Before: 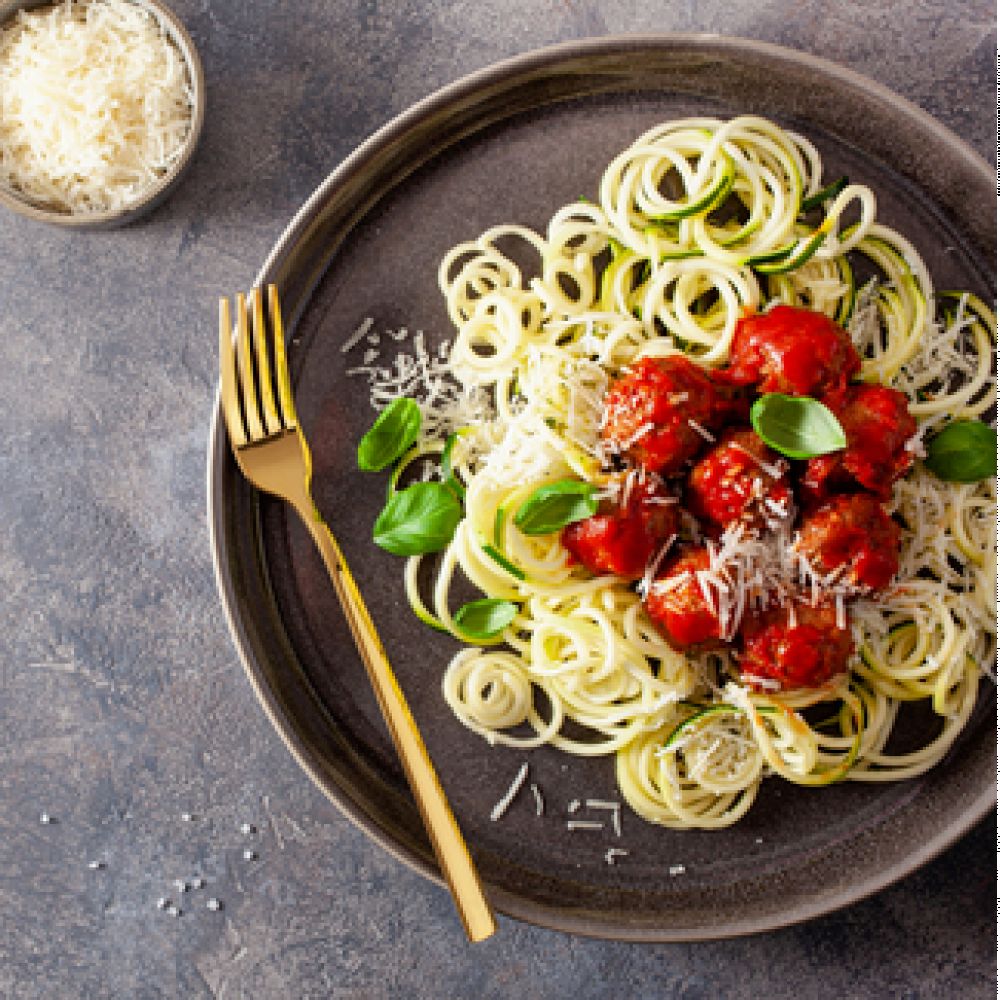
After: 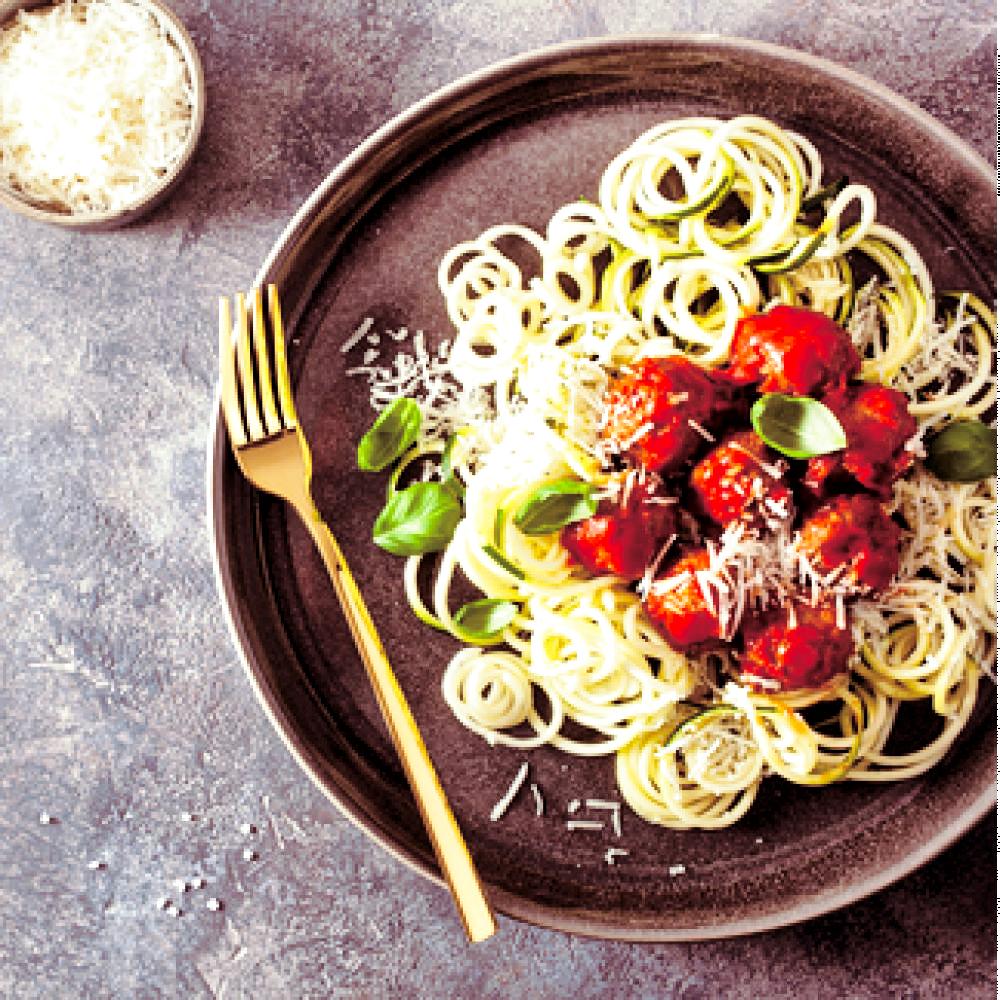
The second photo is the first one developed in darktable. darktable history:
base curve: curves: ch0 [(0, 0) (0.028, 0.03) (0.121, 0.232) (0.46, 0.748) (0.859, 0.968) (1, 1)], preserve colors none
white balance: emerald 1
local contrast: mode bilateral grid, contrast 20, coarseness 50, detail 161%, midtone range 0.2
split-toning: on, module defaults
